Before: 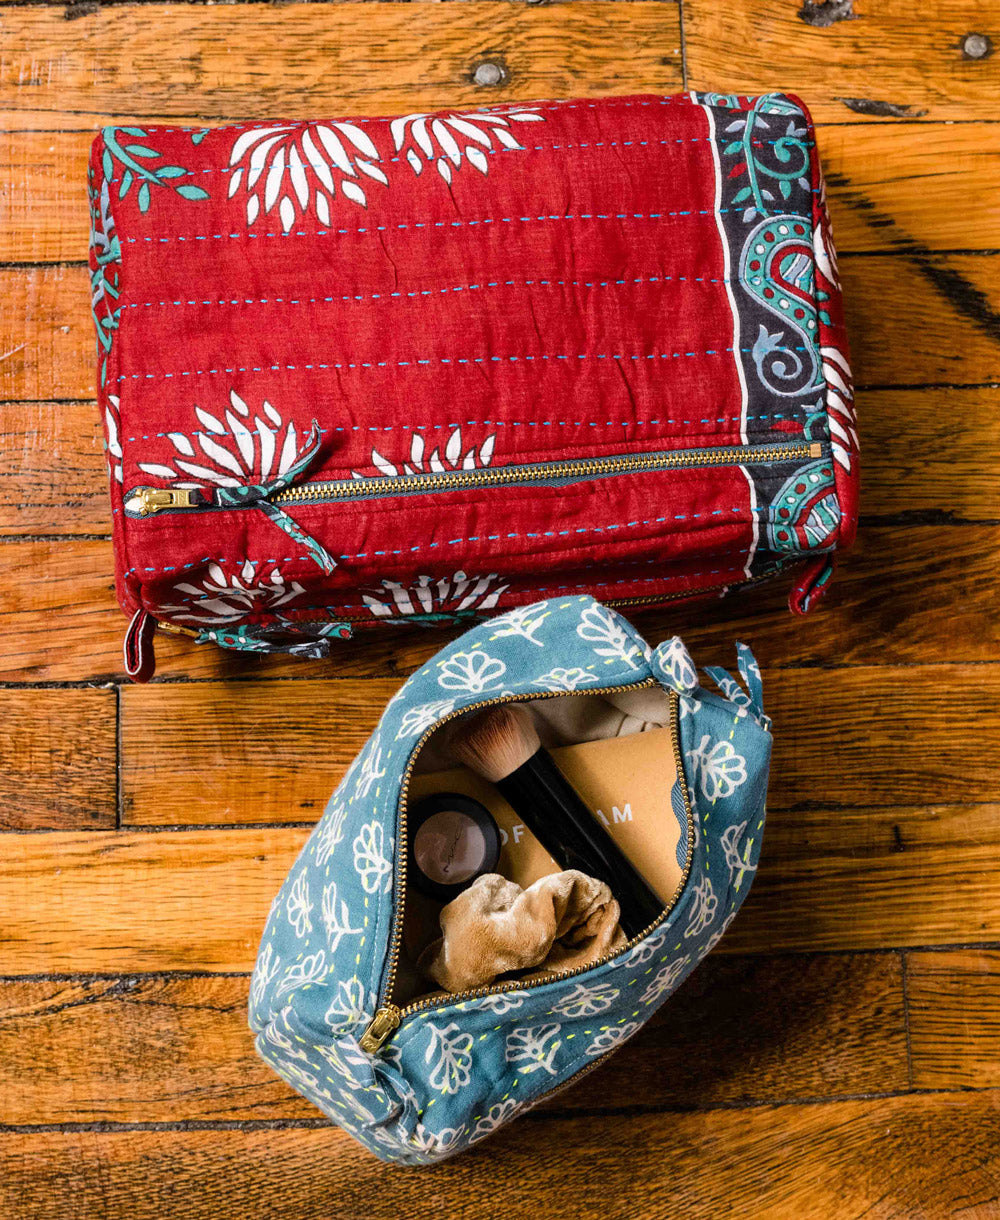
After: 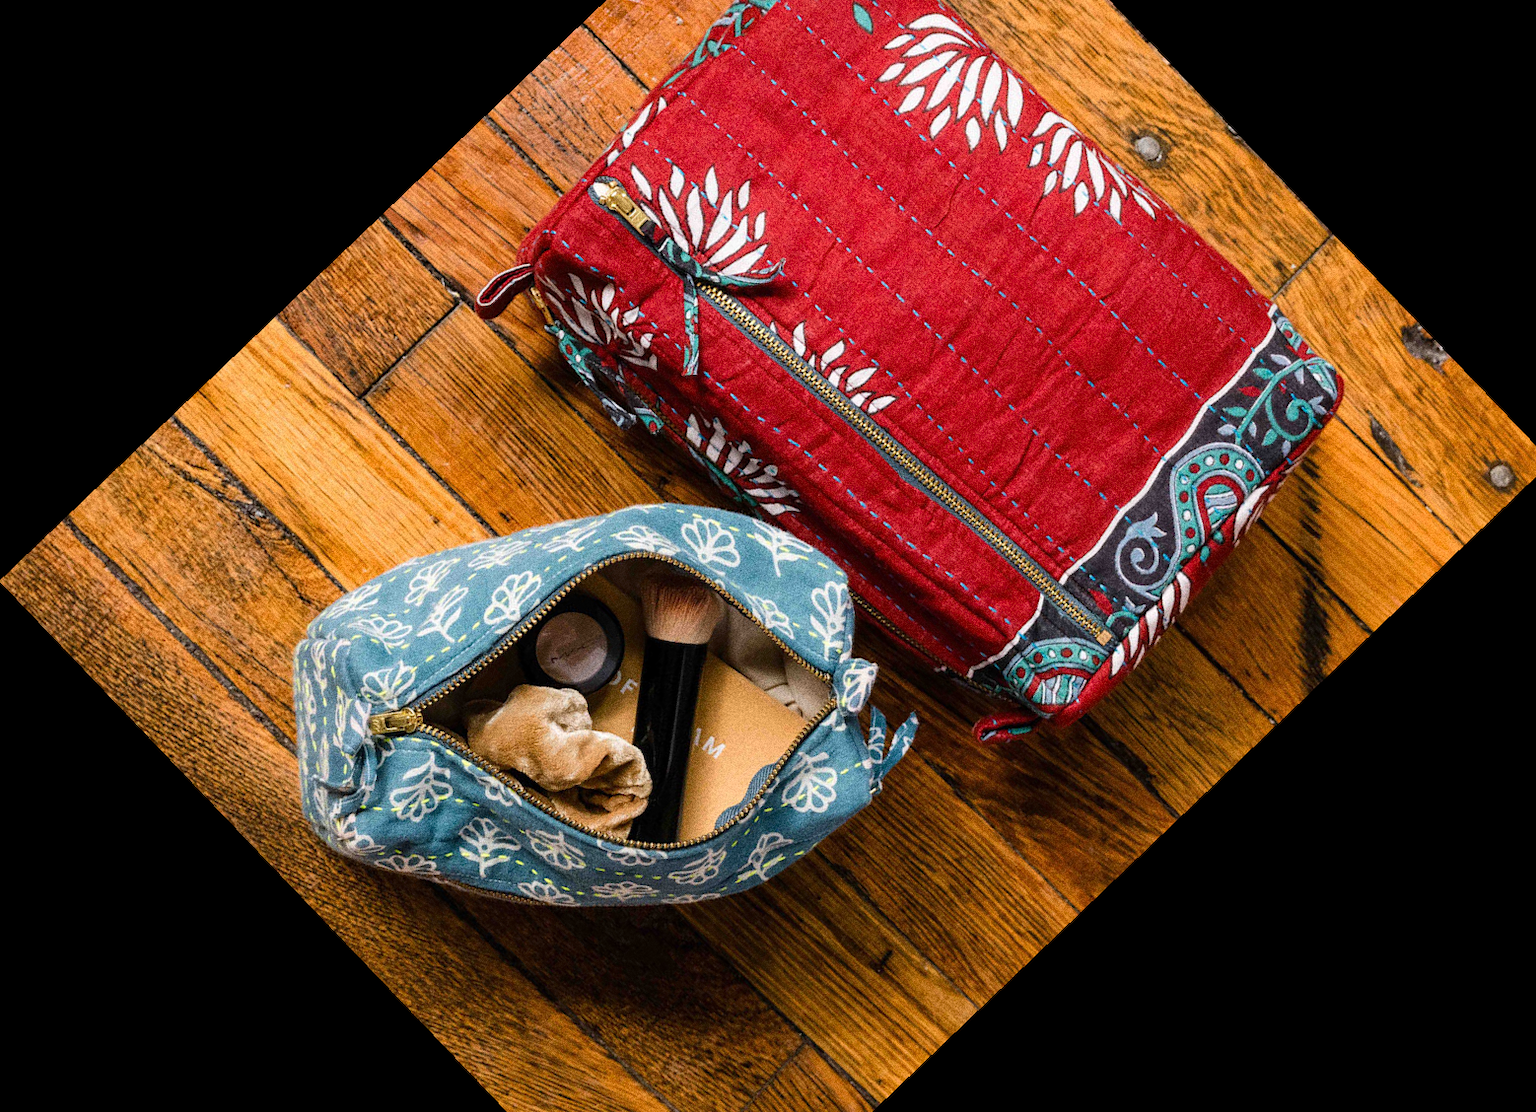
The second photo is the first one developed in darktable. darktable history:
crop and rotate: angle -46.26°, top 16.234%, right 0.912%, bottom 11.704%
grain: coarseness 0.09 ISO, strength 40%
